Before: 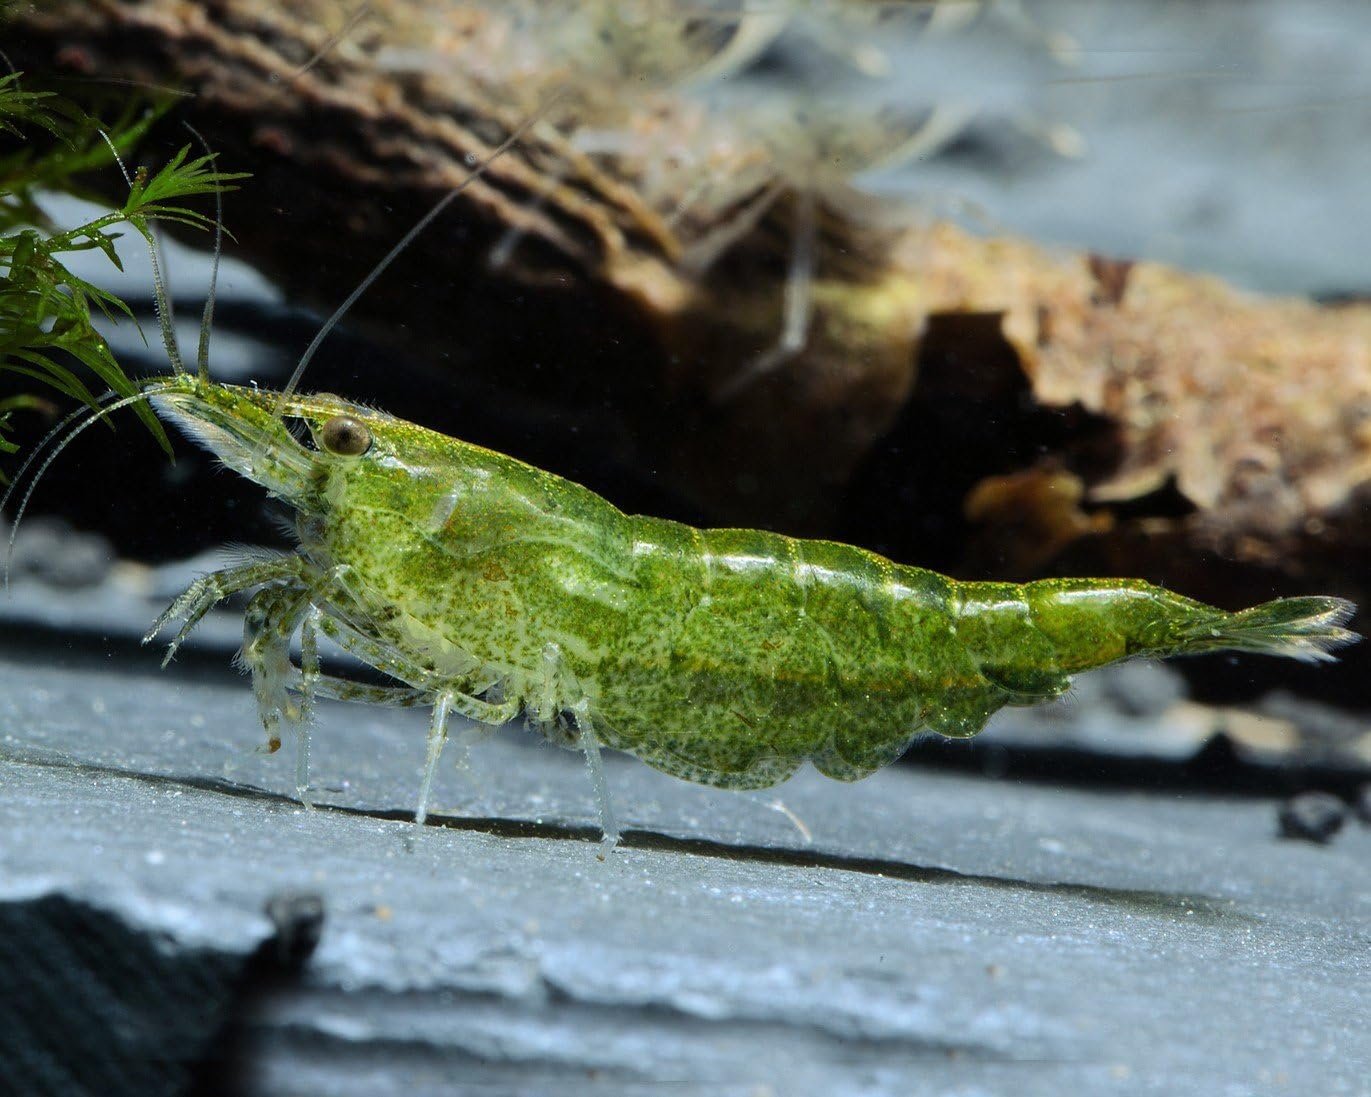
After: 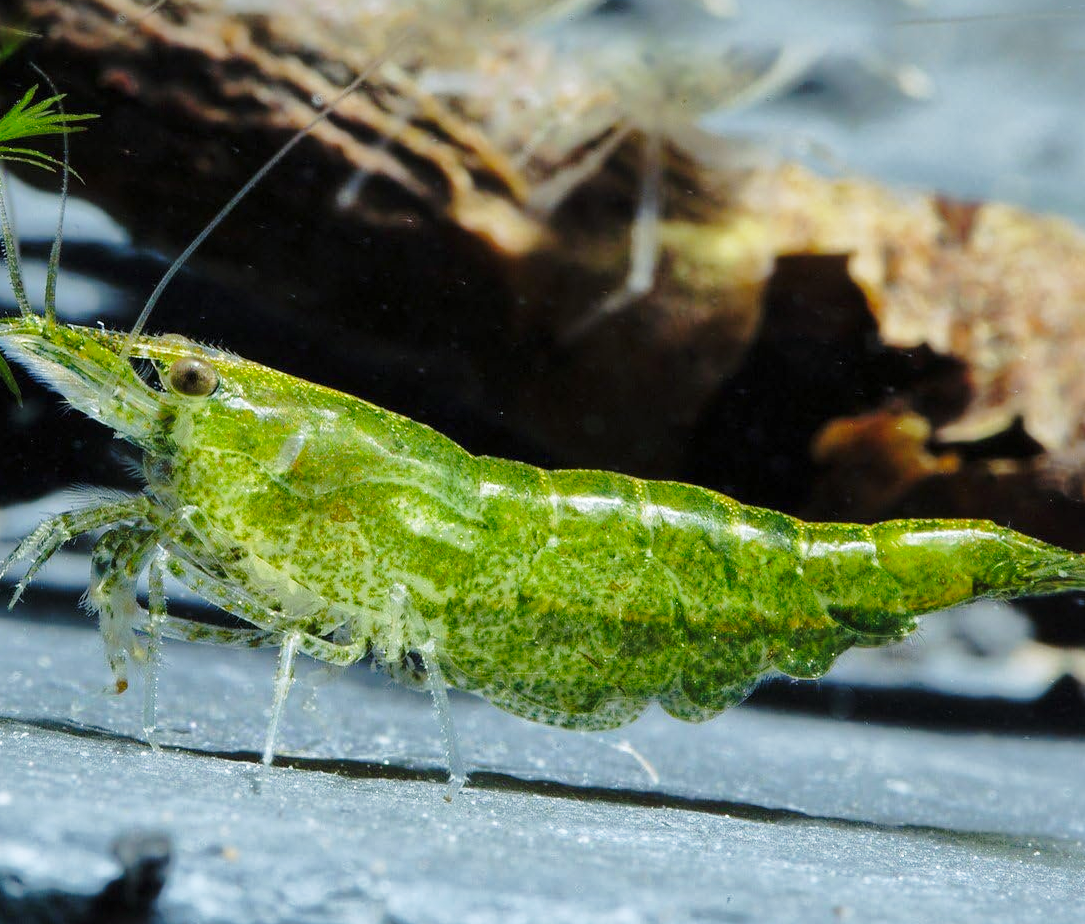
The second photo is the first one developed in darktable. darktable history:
shadows and highlights: shadows 40, highlights -60
white balance: red 0.982, blue 1.018
crop: left 11.225%, top 5.381%, right 9.565%, bottom 10.314%
base curve: curves: ch0 [(0, 0) (0.028, 0.03) (0.121, 0.232) (0.46, 0.748) (0.859, 0.968) (1, 1)], preserve colors none
